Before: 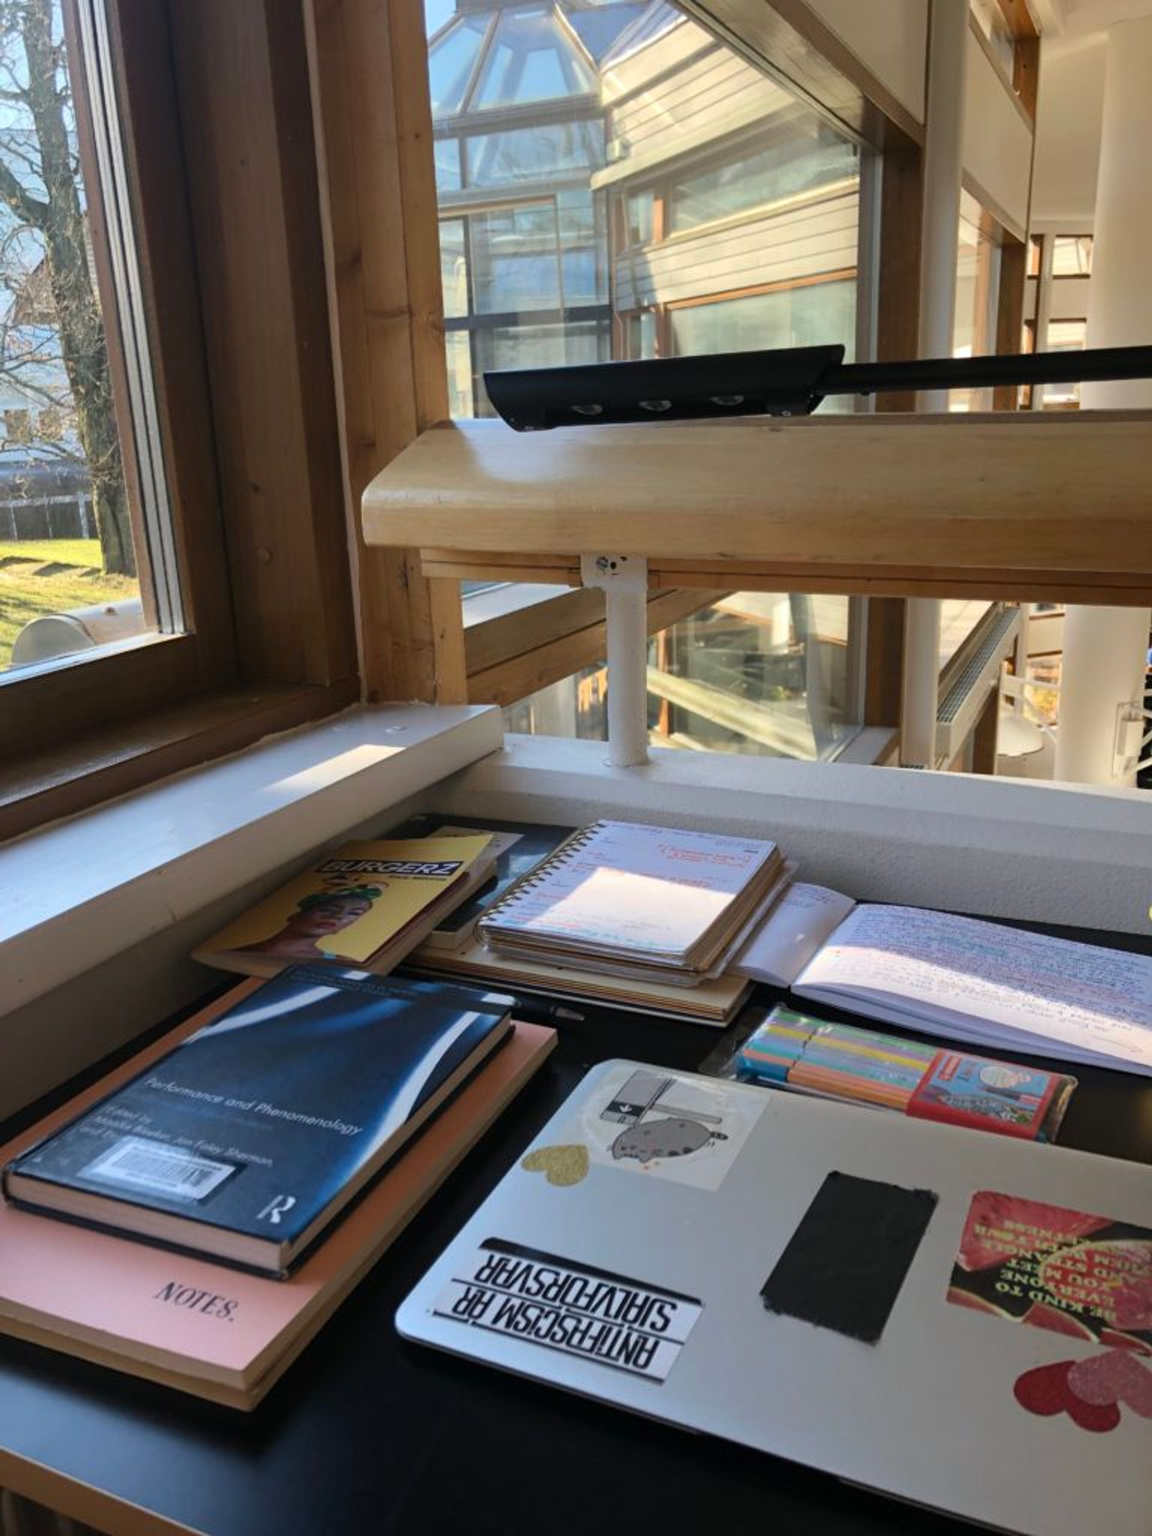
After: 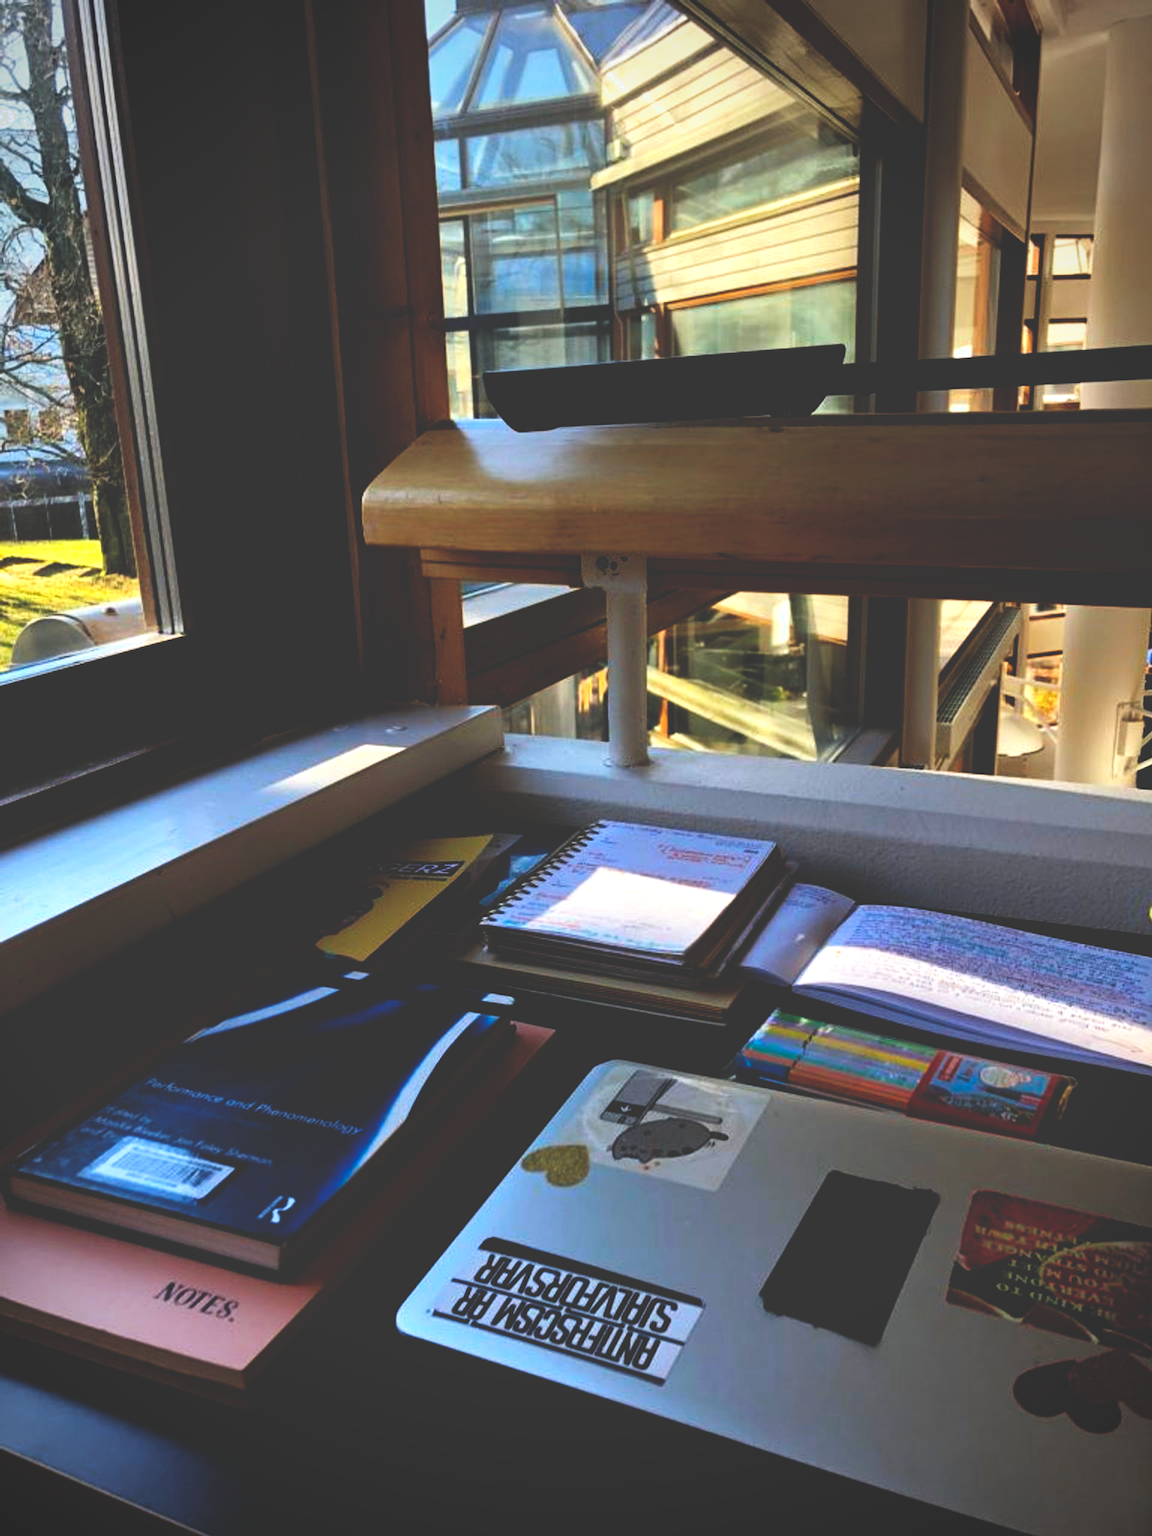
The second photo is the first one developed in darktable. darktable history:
vignetting: on, module defaults
color zones: curves: ch0 [(0.068, 0.464) (0.25, 0.5) (0.48, 0.508) (0.75, 0.536) (0.886, 0.476) (0.967, 0.456)]; ch1 [(0.066, 0.456) (0.25, 0.5) (0.616, 0.508) (0.746, 0.56) (0.934, 0.444)]
exposure: exposure 0.014 EV, compensate exposure bias true, compensate highlight preservation false
base curve: curves: ch0 [(0, 0.036) (0.083, 0.04) (0.804, 1)], exposure shift 0.01, preserve colors none
